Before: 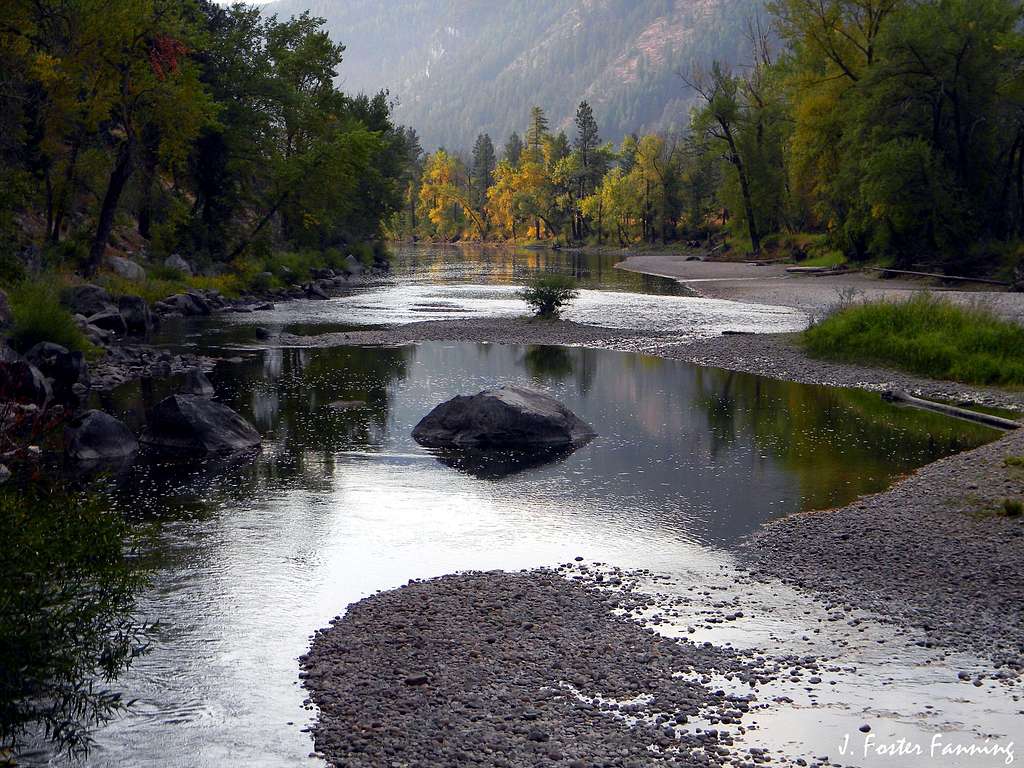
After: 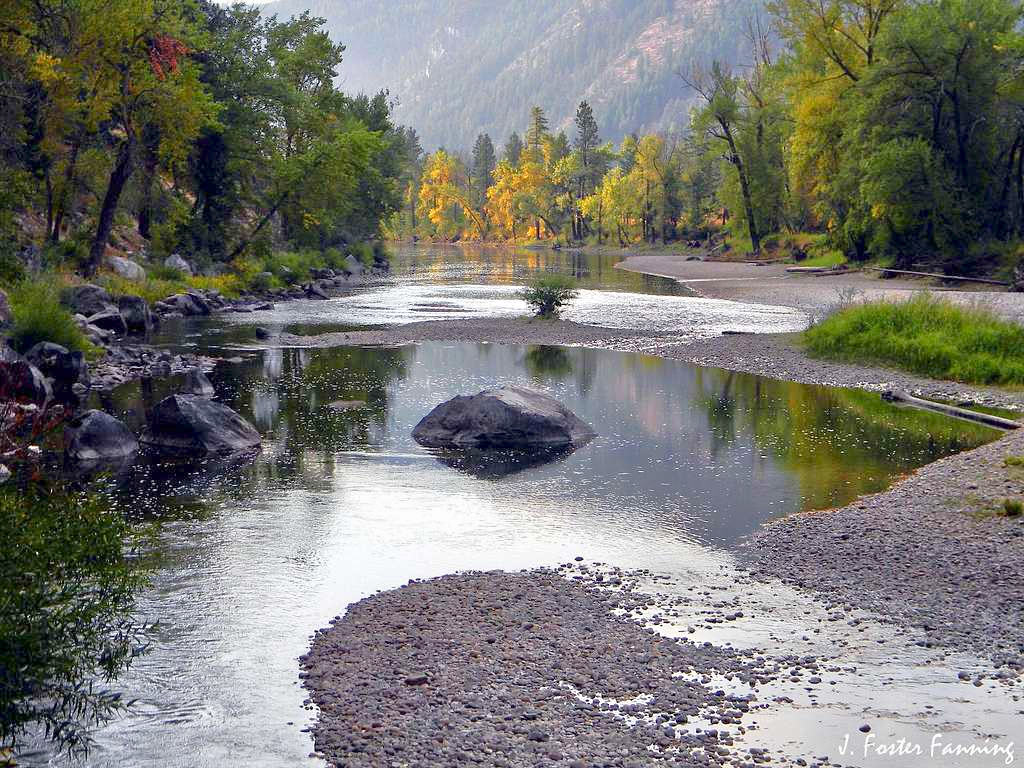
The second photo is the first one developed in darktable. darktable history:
tone equalizer: -8 EV 1.98 EV, -7 EV 1.96 EV, -6 EV 1.98 EV, -5 EV 1.99 EV, -4 EV 2 EV, -3 EV 1.5 EV, -2 EV 0.991 EV, -1 EV 0.475 EV
